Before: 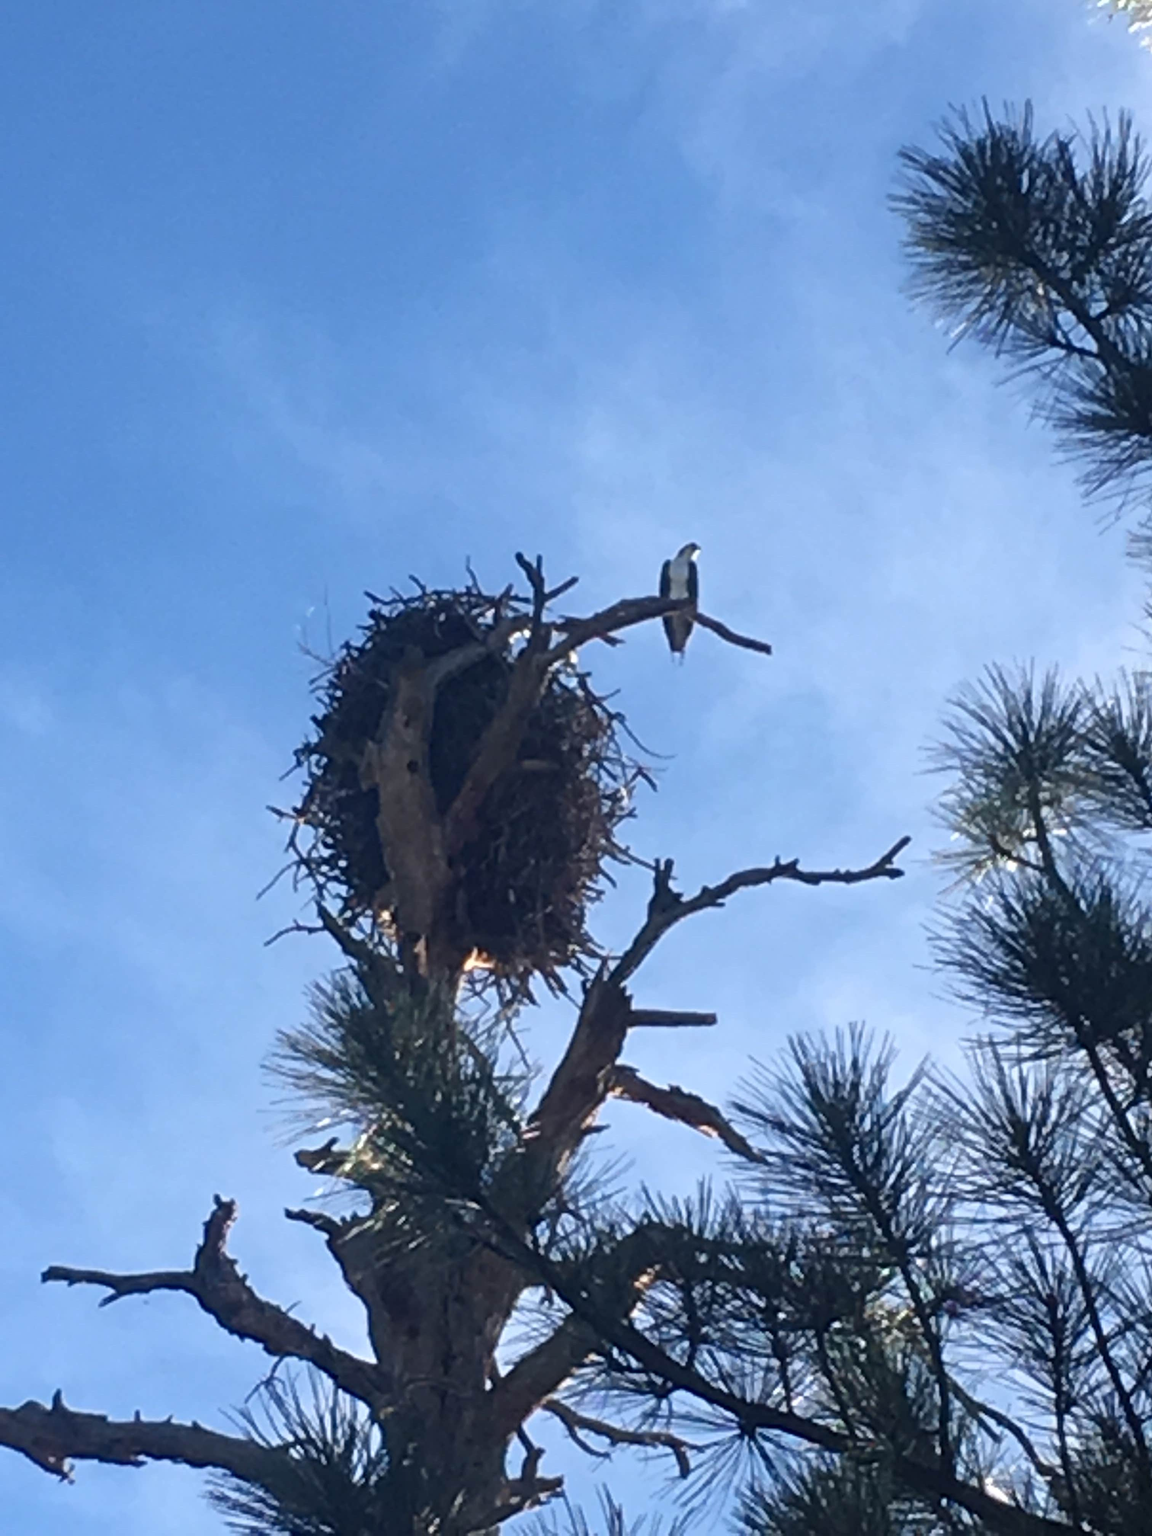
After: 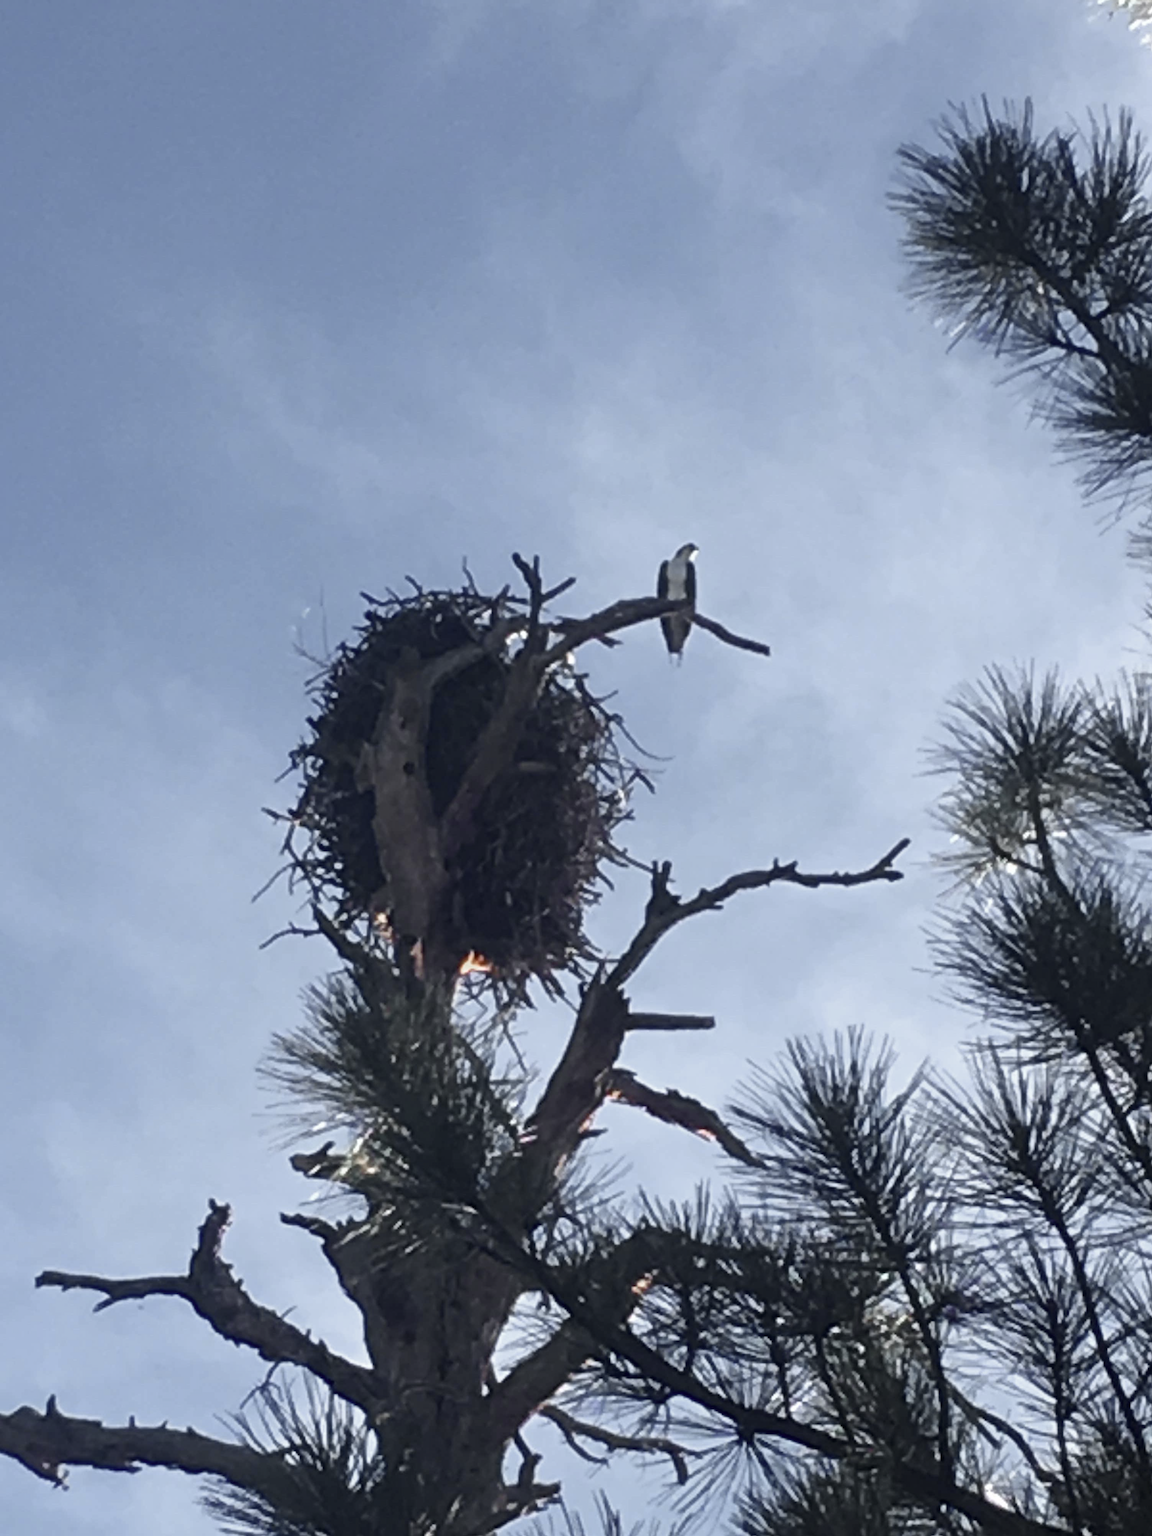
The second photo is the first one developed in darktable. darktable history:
color zones: curves: ch0 [(0, 0.48) (0.209, 0.398) (0.305, 0.332) (0.429, 0.493) (0.571, 0.5) (0.714, 0.5) (0.857, 0.5) (1, 0.48)]; ch1 [(0, 0.736) (0.143, 0.625) (0.225, 0.371) (0.429, 0.256) (0.571, 0.241) (0.714, 0.213) (0.857, 0.48) (1, 0.736)]; ch2 [(0, 0.448) (0.143, 0.498) (0.286, 0.5) (0.429, 0.5) (0.571, 0.5) (0.714, 0.5) (0.857, 0.5) (1, 0.448)]
contrast brightness saturation: contrast 0.076, saturation 0.015
crop and rotate: left 0.59%, top 0.203%, bottom 0.386%
